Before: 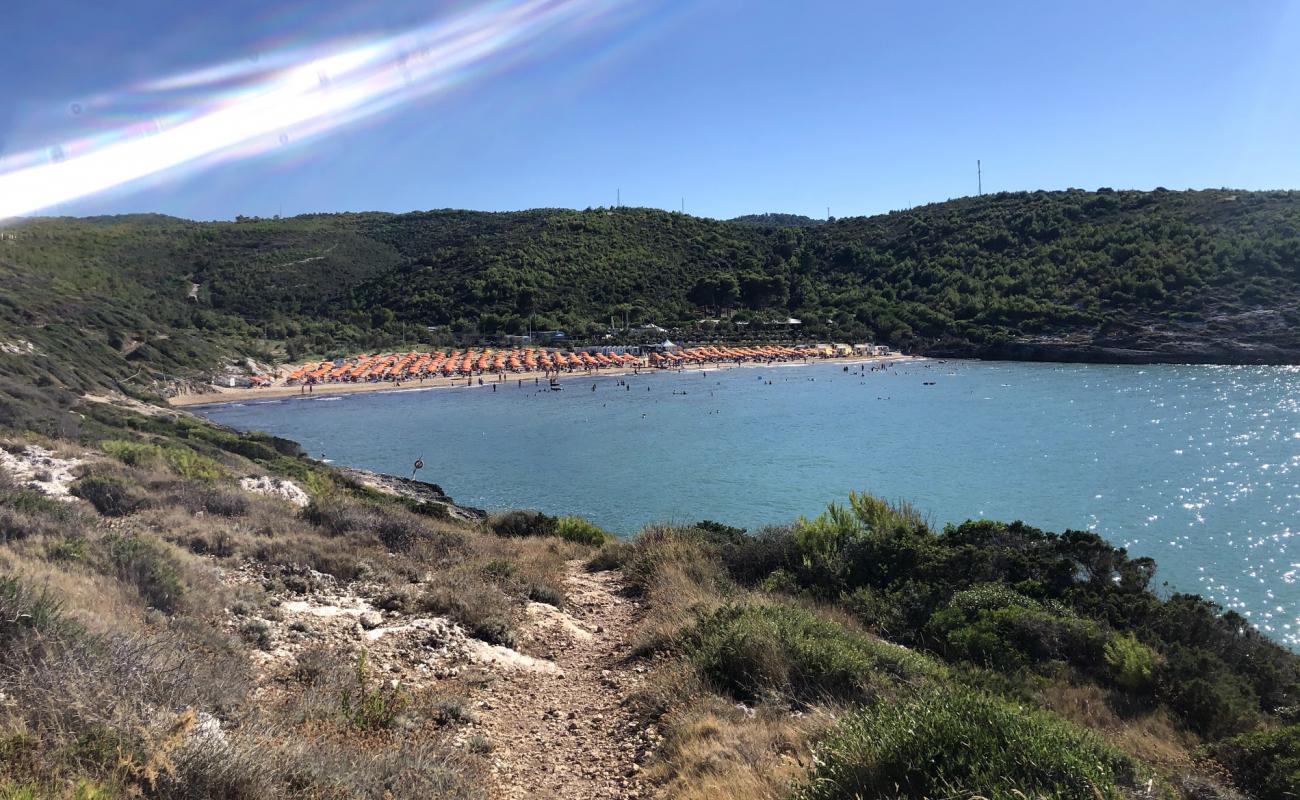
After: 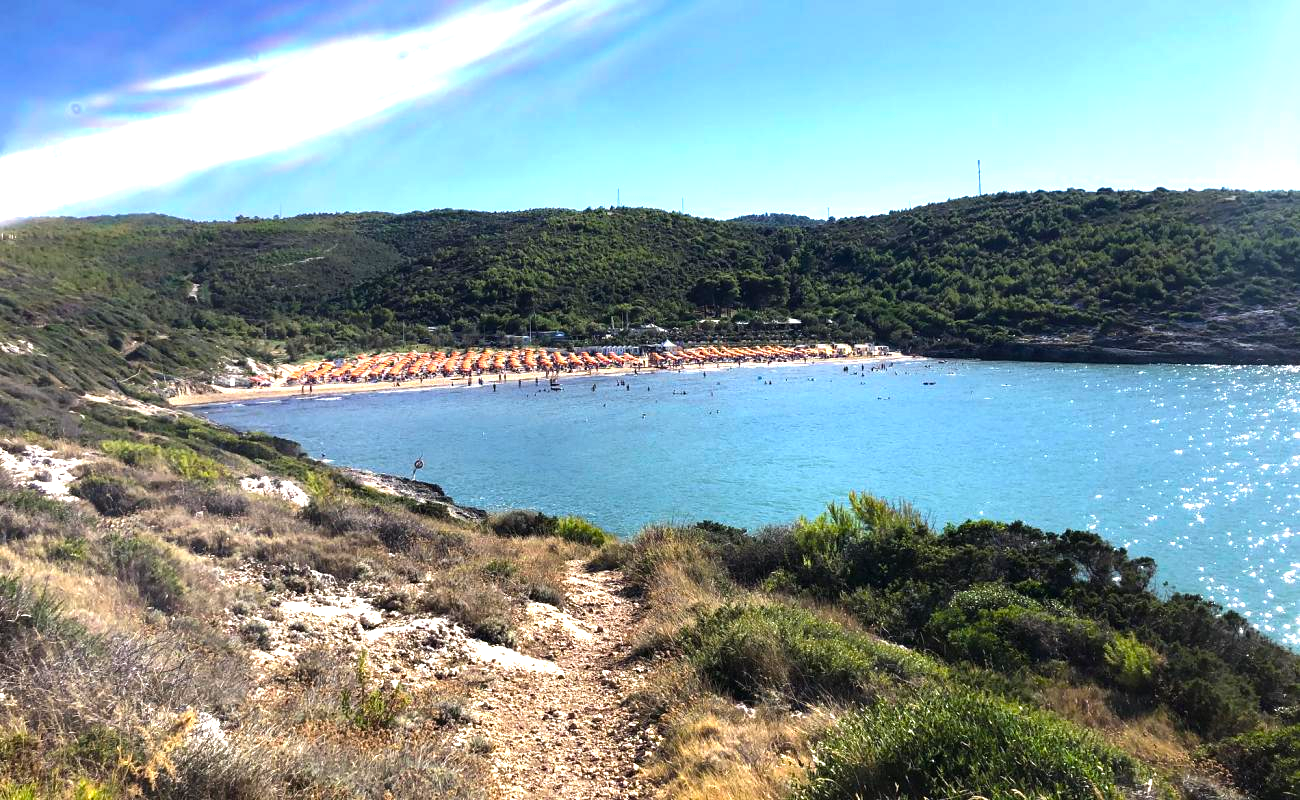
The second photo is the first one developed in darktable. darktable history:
color balance rgb: perceptual saturation grading › global saturation 25.543%, perceptual brilliance grading › global brilliance 30.64%, global vibrance 11.462%, contrast 4.999%
color correction: highlights b* -0.052, saturation 0.989
